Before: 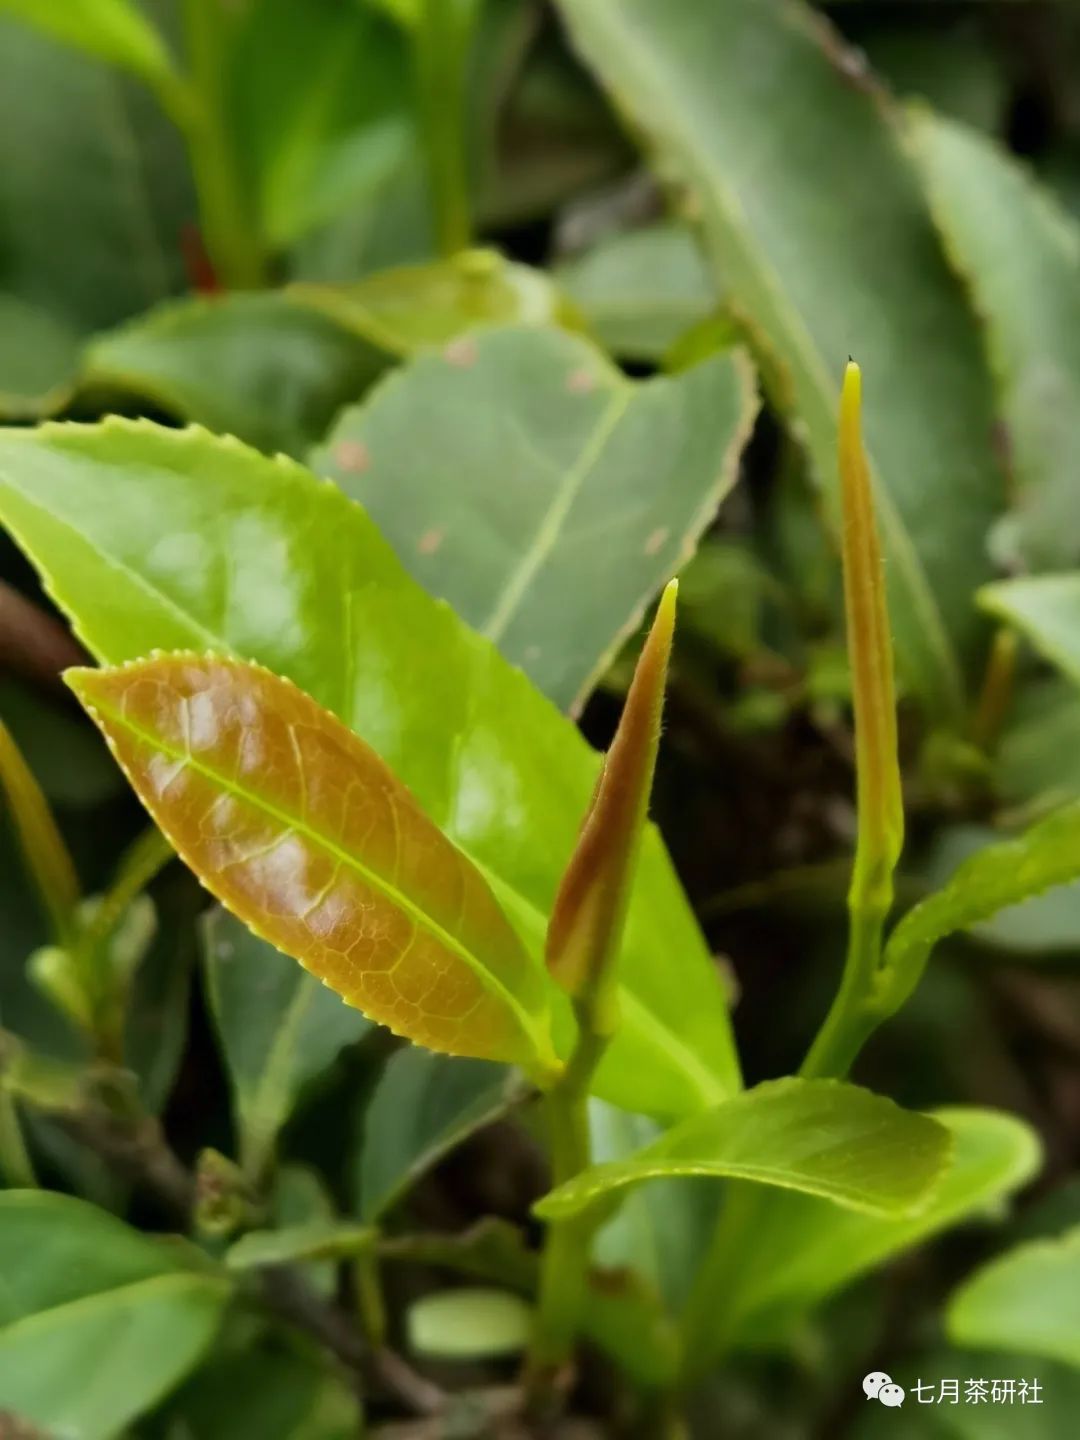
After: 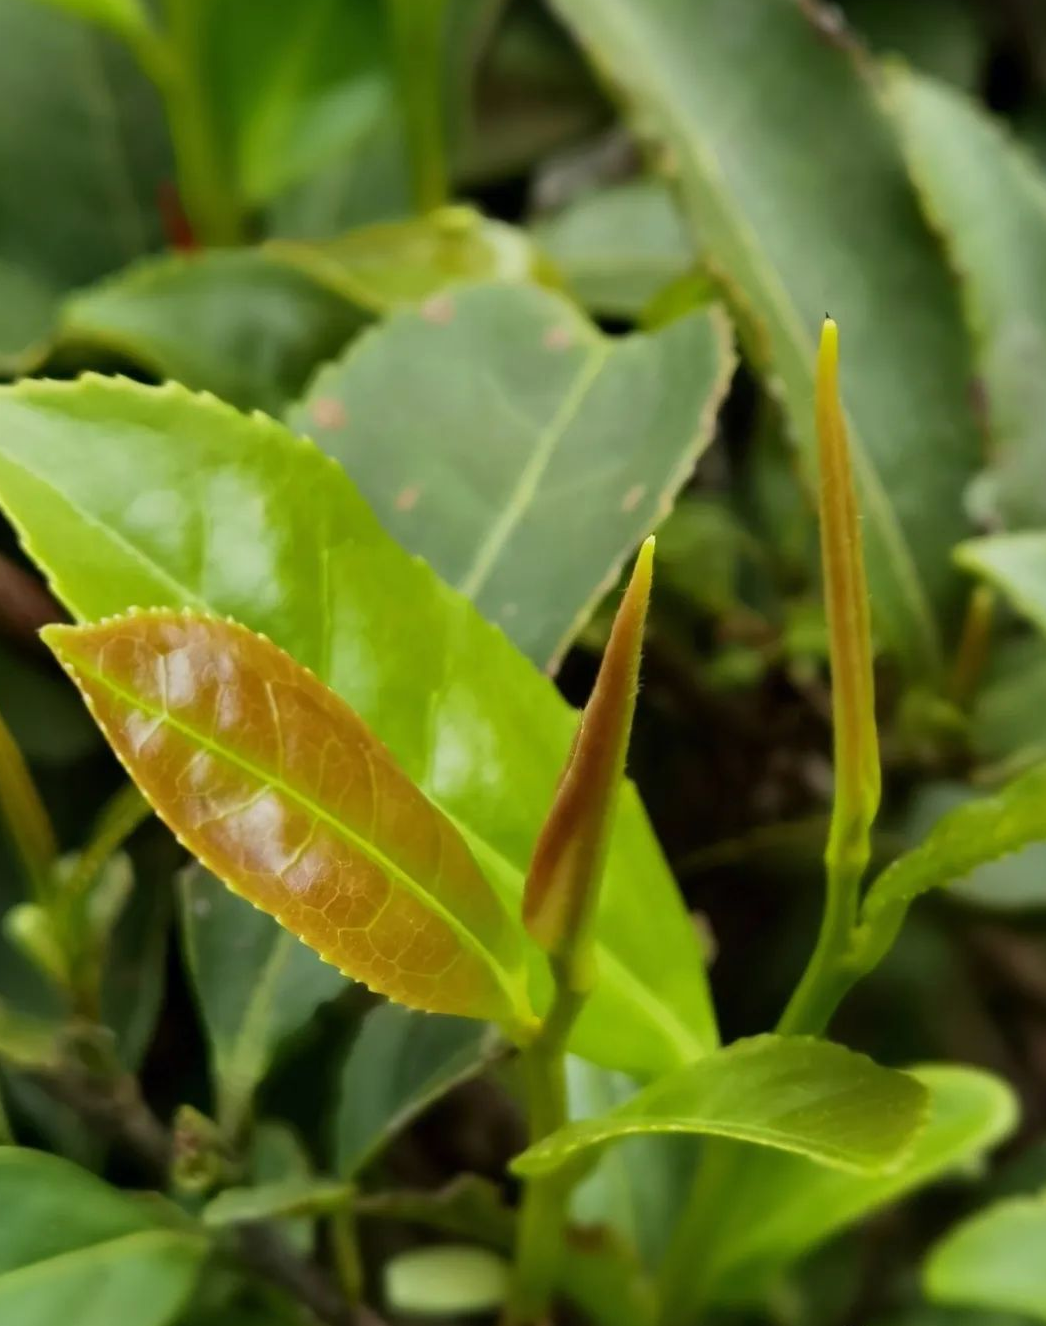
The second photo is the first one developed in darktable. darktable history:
tone equalizer: smoothing diameter 2.12%, edges refinement/feathering 21.32, mask exposure compensation -1.57 EV, filter diffusion 5
crop: left 2.171%, top 2.994%, right 0.897%, bottom 4.911%
